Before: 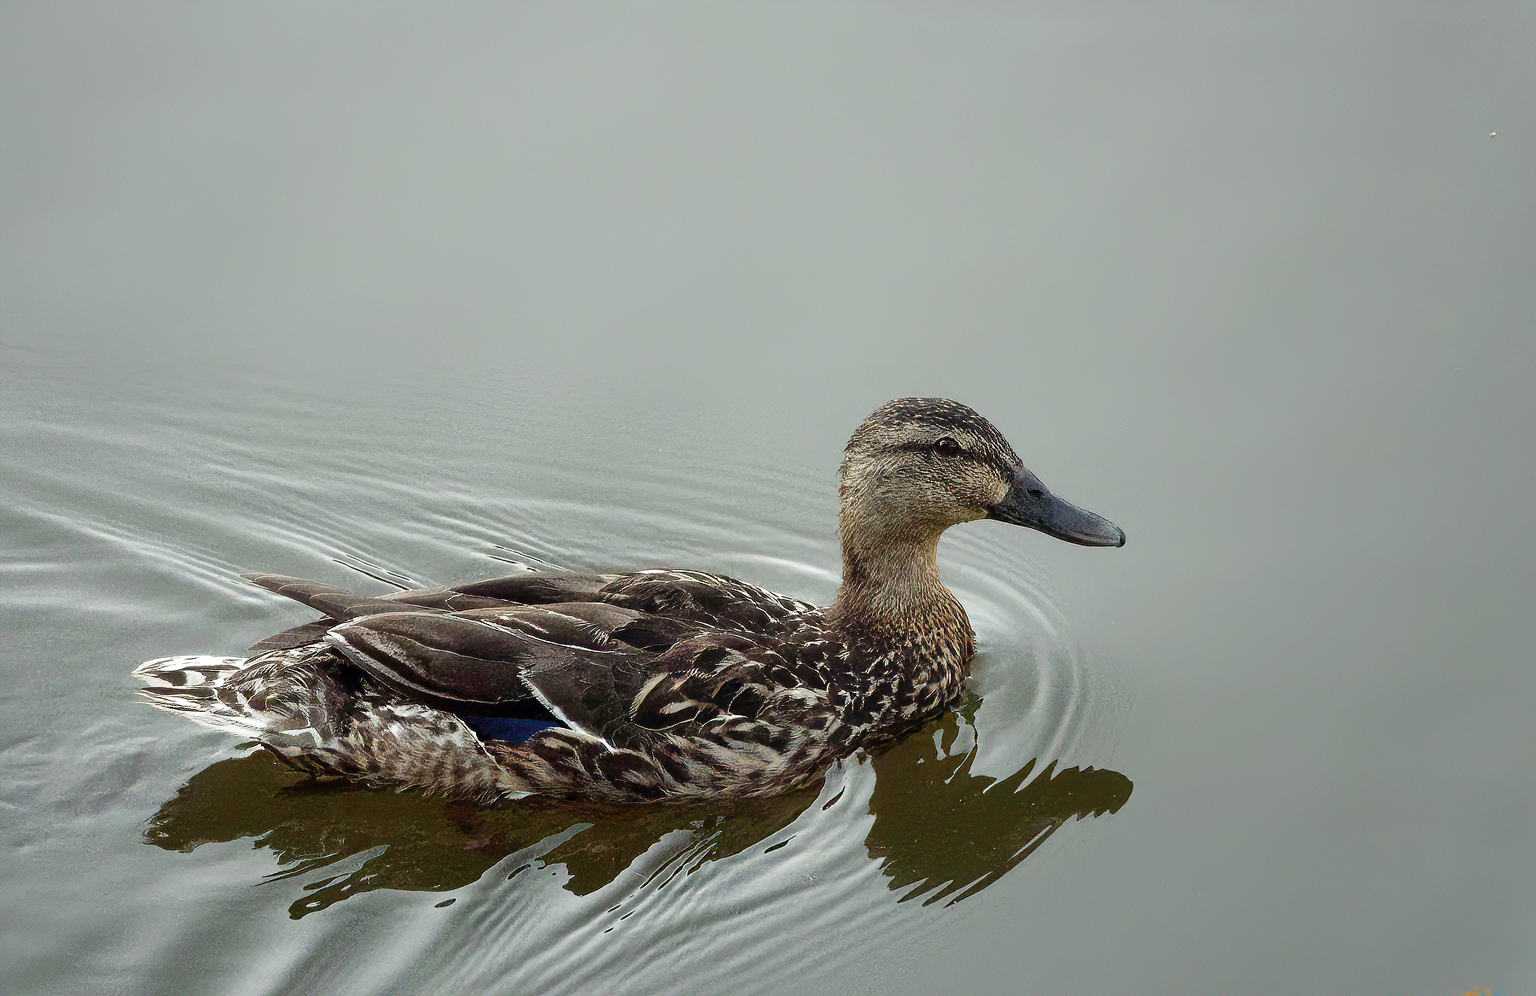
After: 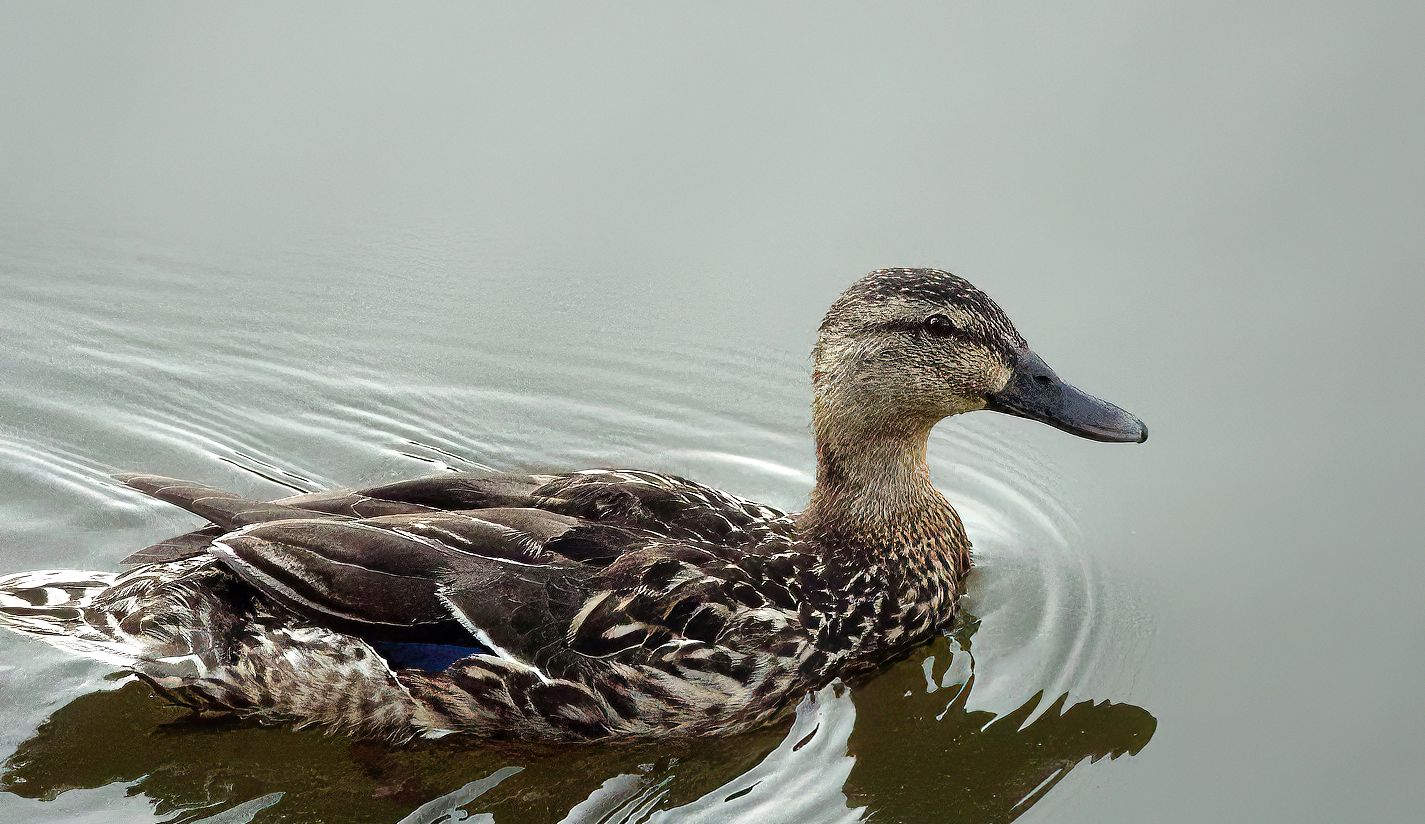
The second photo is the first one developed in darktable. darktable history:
shadows and highlights: shadows 29.76, highlights -30.42, low approximation 0.01, soften with gaussian
crop: left 9.512%, top 16.992%, right 11.282%, bottom 12.346%
tone equalizer: -8 EV -0.4 EV, -7 EV -0.426 EV, -6 EV -0.301 EV, -5 EV -0.197 EV, -3 EV 0.243 EV, -2 EV 0.342 EV, -1 EV 0.396 EV, +0 EV 0.403 EV, mask exposure compensation -0.485 EV
